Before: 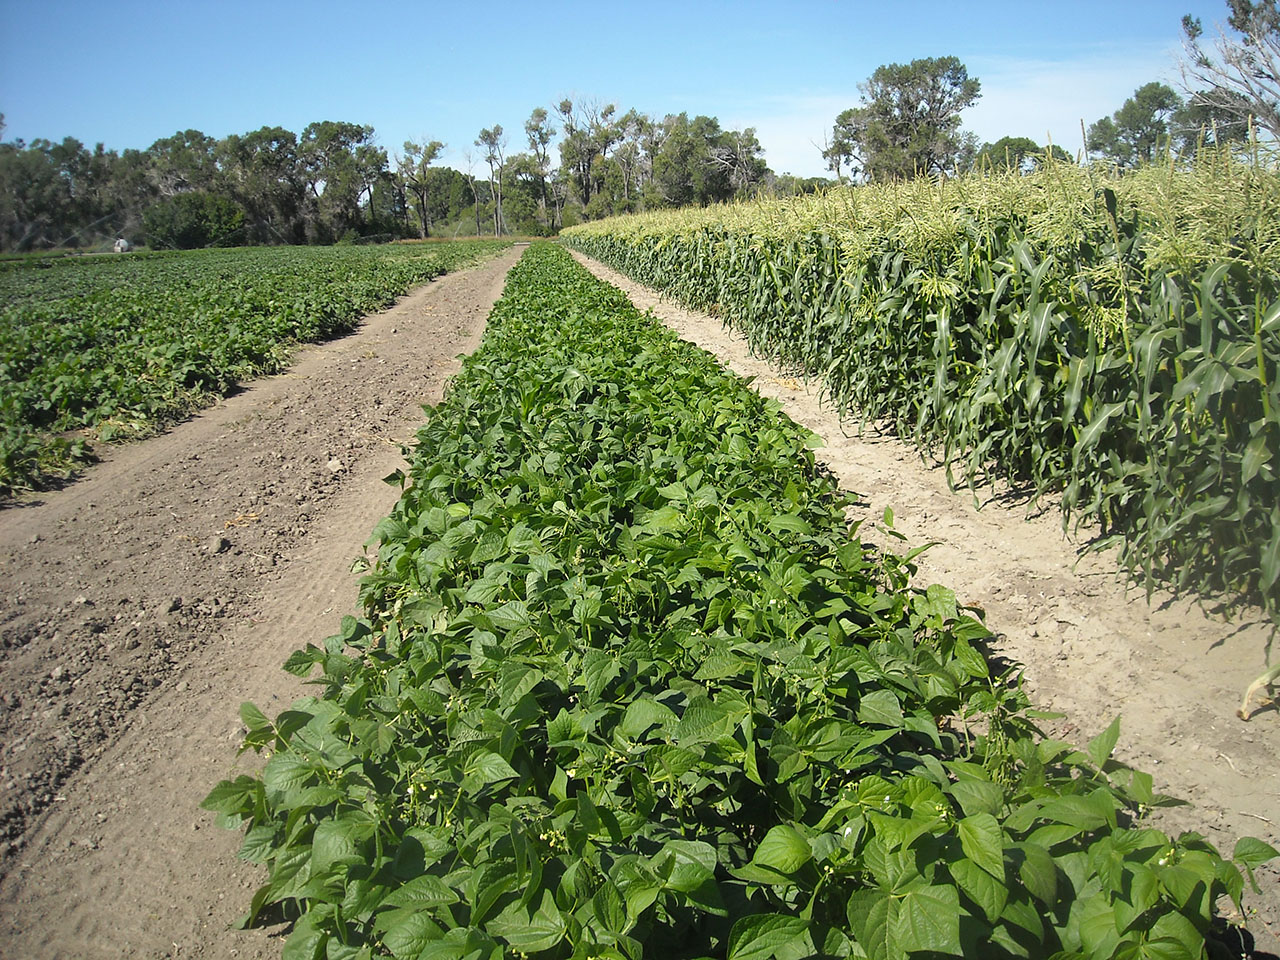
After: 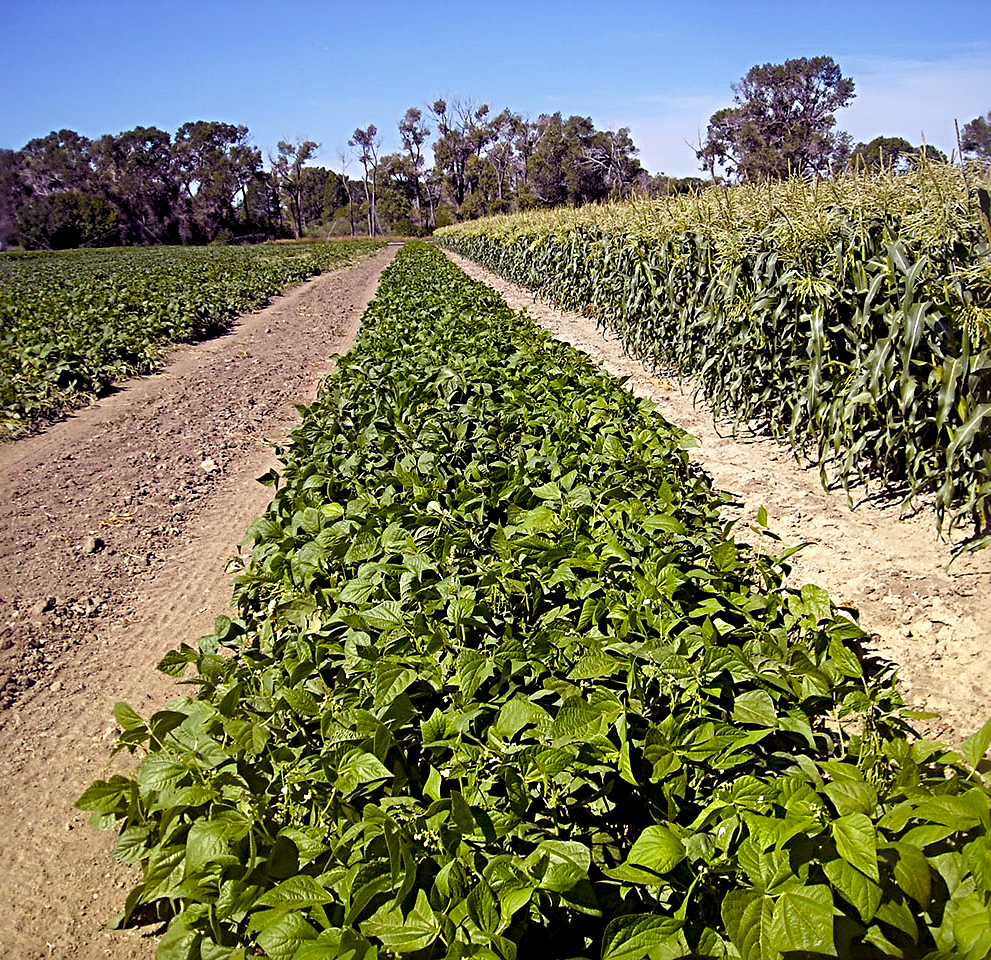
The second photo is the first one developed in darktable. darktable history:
graduated density: hue 238.83°, saturation 50%
crop: left 9.88%, right 12.664%
white balance: red 1, blue 1
color balance rgb: shadows lift › luminance -21.66%, shadows lift › chroma 8.98%, shadows lift › hue 283.37°, power › chroma 1.55%, power › hue 25.59°, highlights gain › luminance 6.08%, highlights gain › chroma 2.55%, highlights gain › hue 90°, global offset › luminance -0.87%, perceptual saturation grading › global saturation 27.49%, perceptual saturation grading › highlights -28.39%, perceptual saturation grading › mid-tones 15.22%, perceptual saturation grading › shadows 33.98%, perceptual brilliance grading › highlights 10%, perceptual brilliance grading › mid-tones 5%
sharpen: radius 4.883
local contrast: highlights 100%, shadows 100%, detail 120%, midtone range 0.2
